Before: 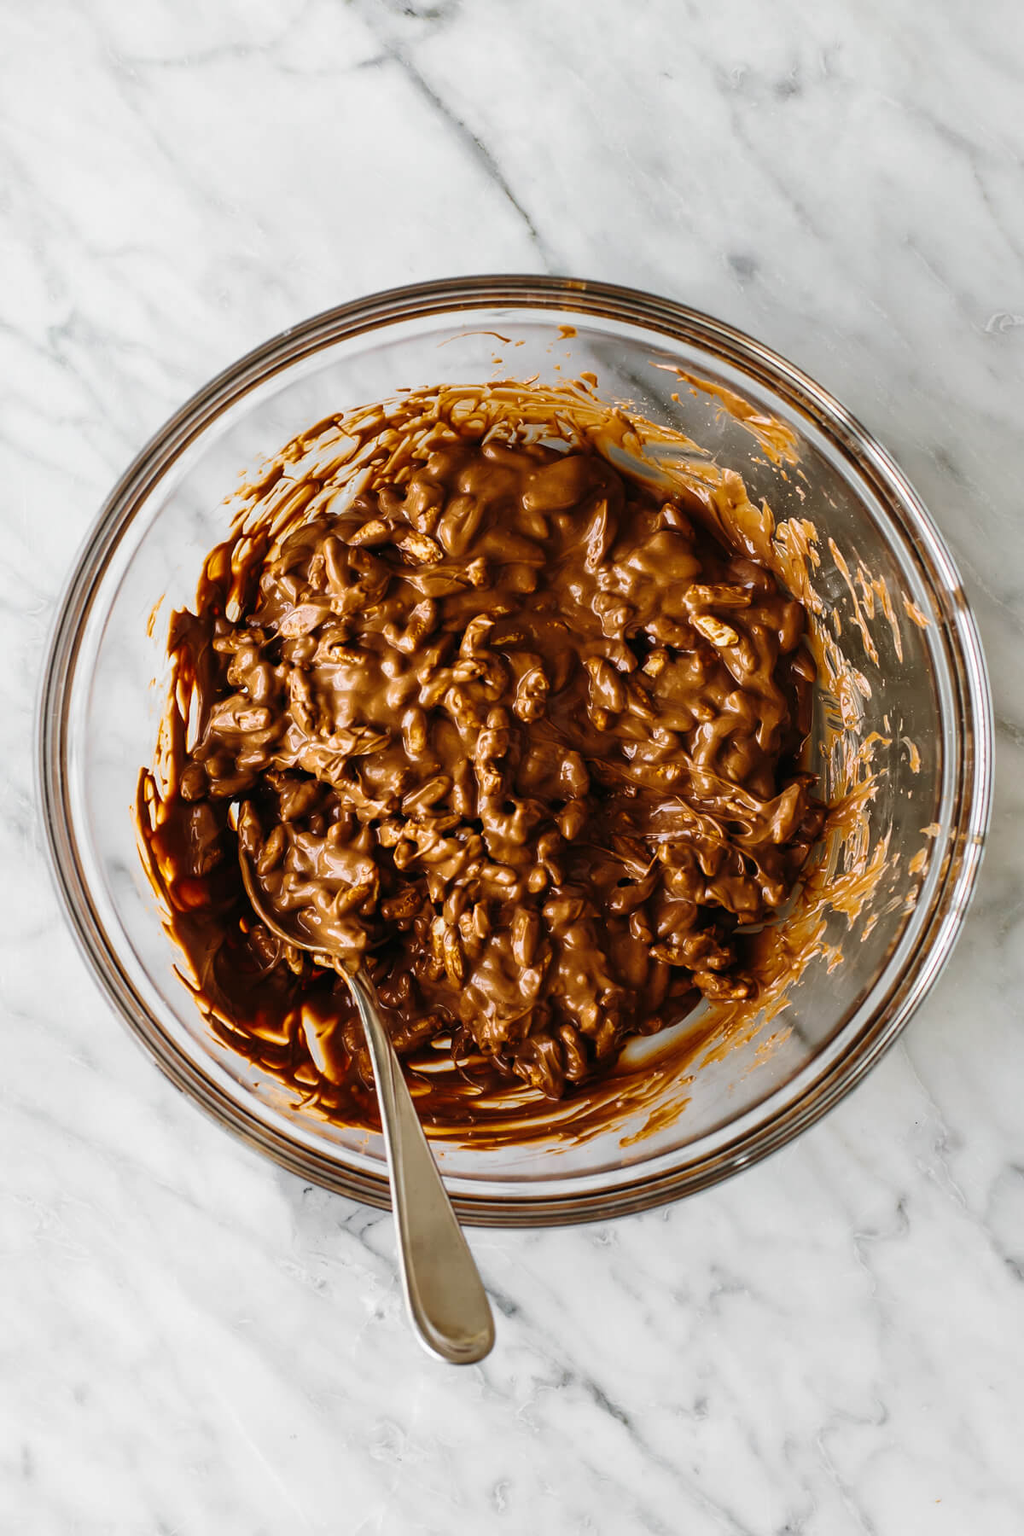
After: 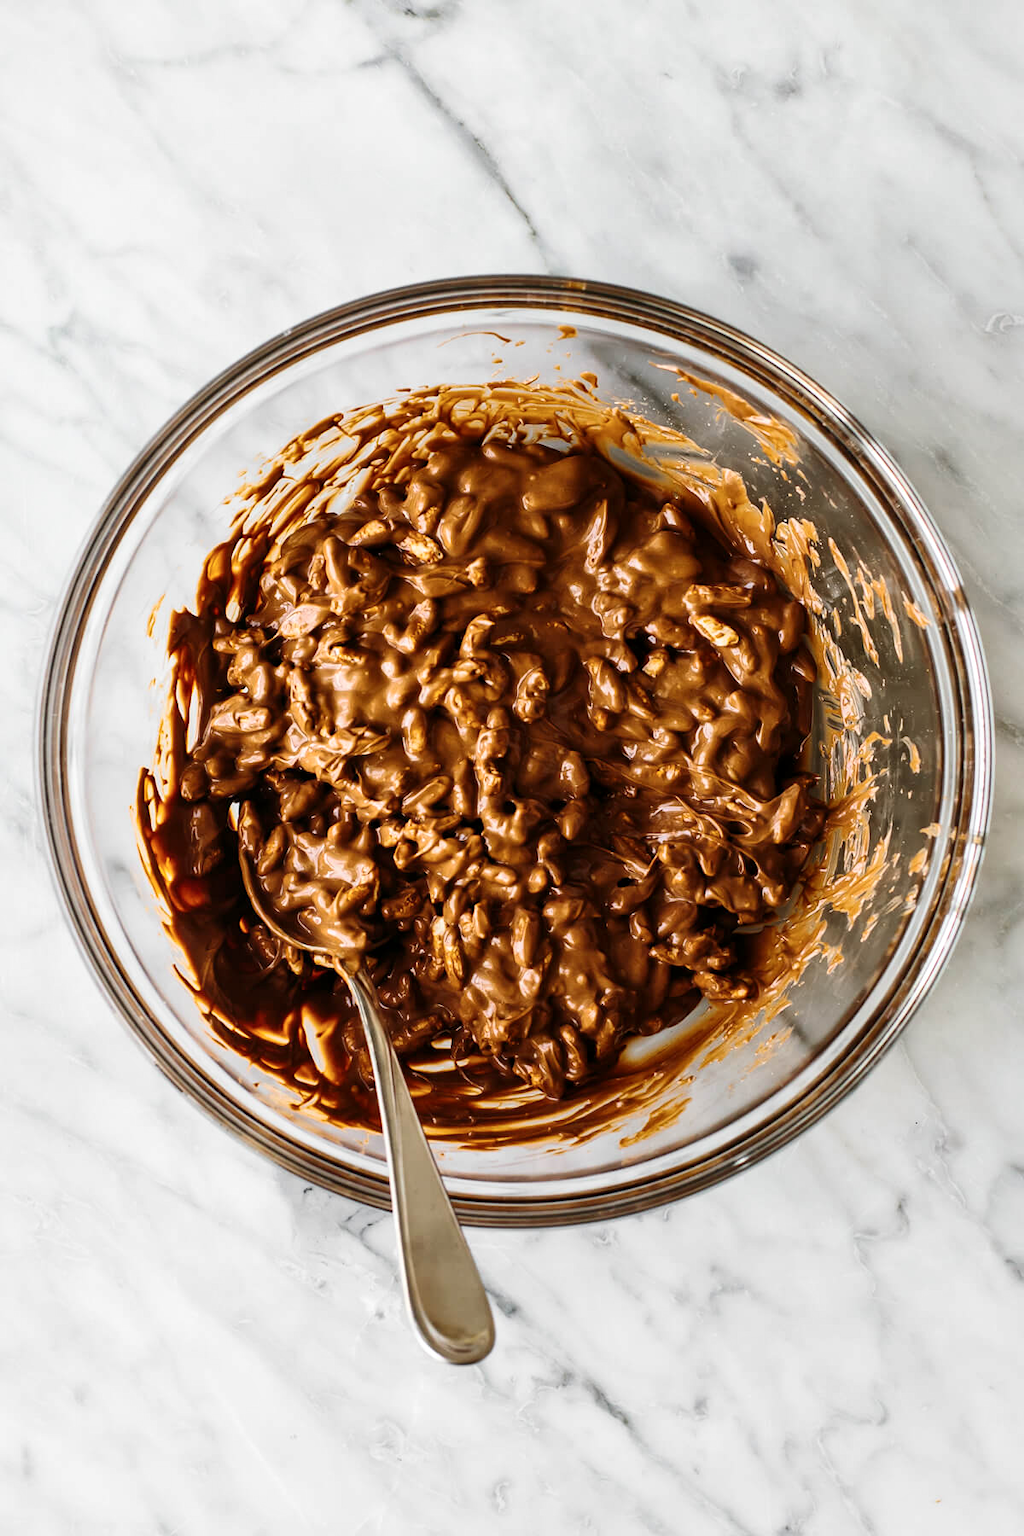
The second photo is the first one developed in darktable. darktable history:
contrast brightness saturation: contrast 0.149, brightness 0.054
local contrast: mode bilateral grid, contrast 20, coarseness 50, detail 120%, midtone range 0.2
